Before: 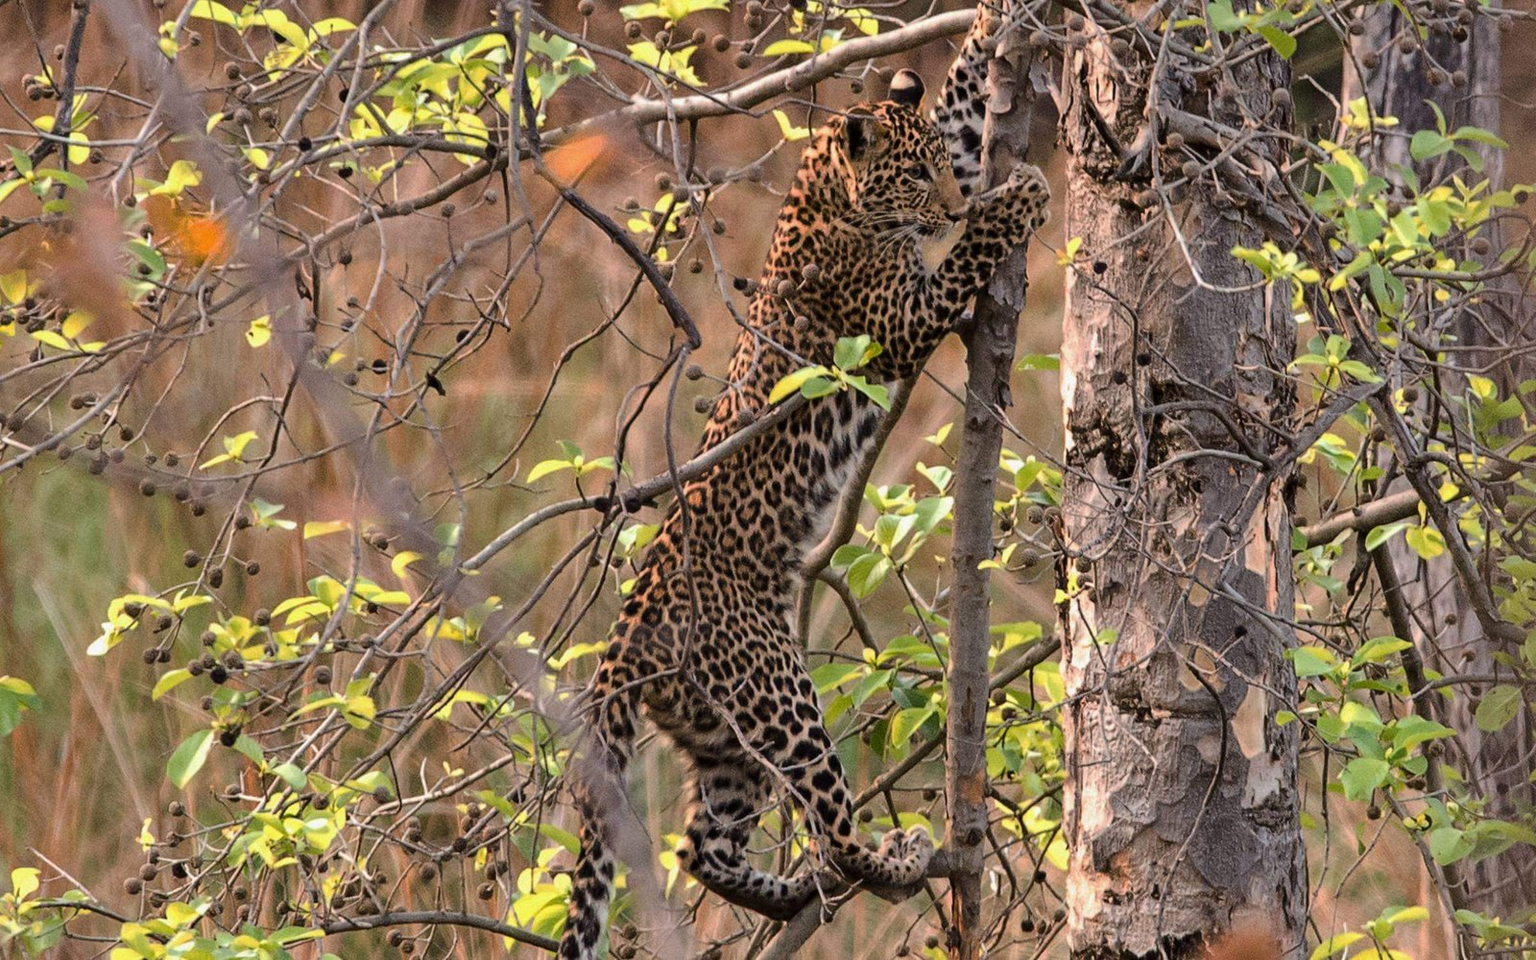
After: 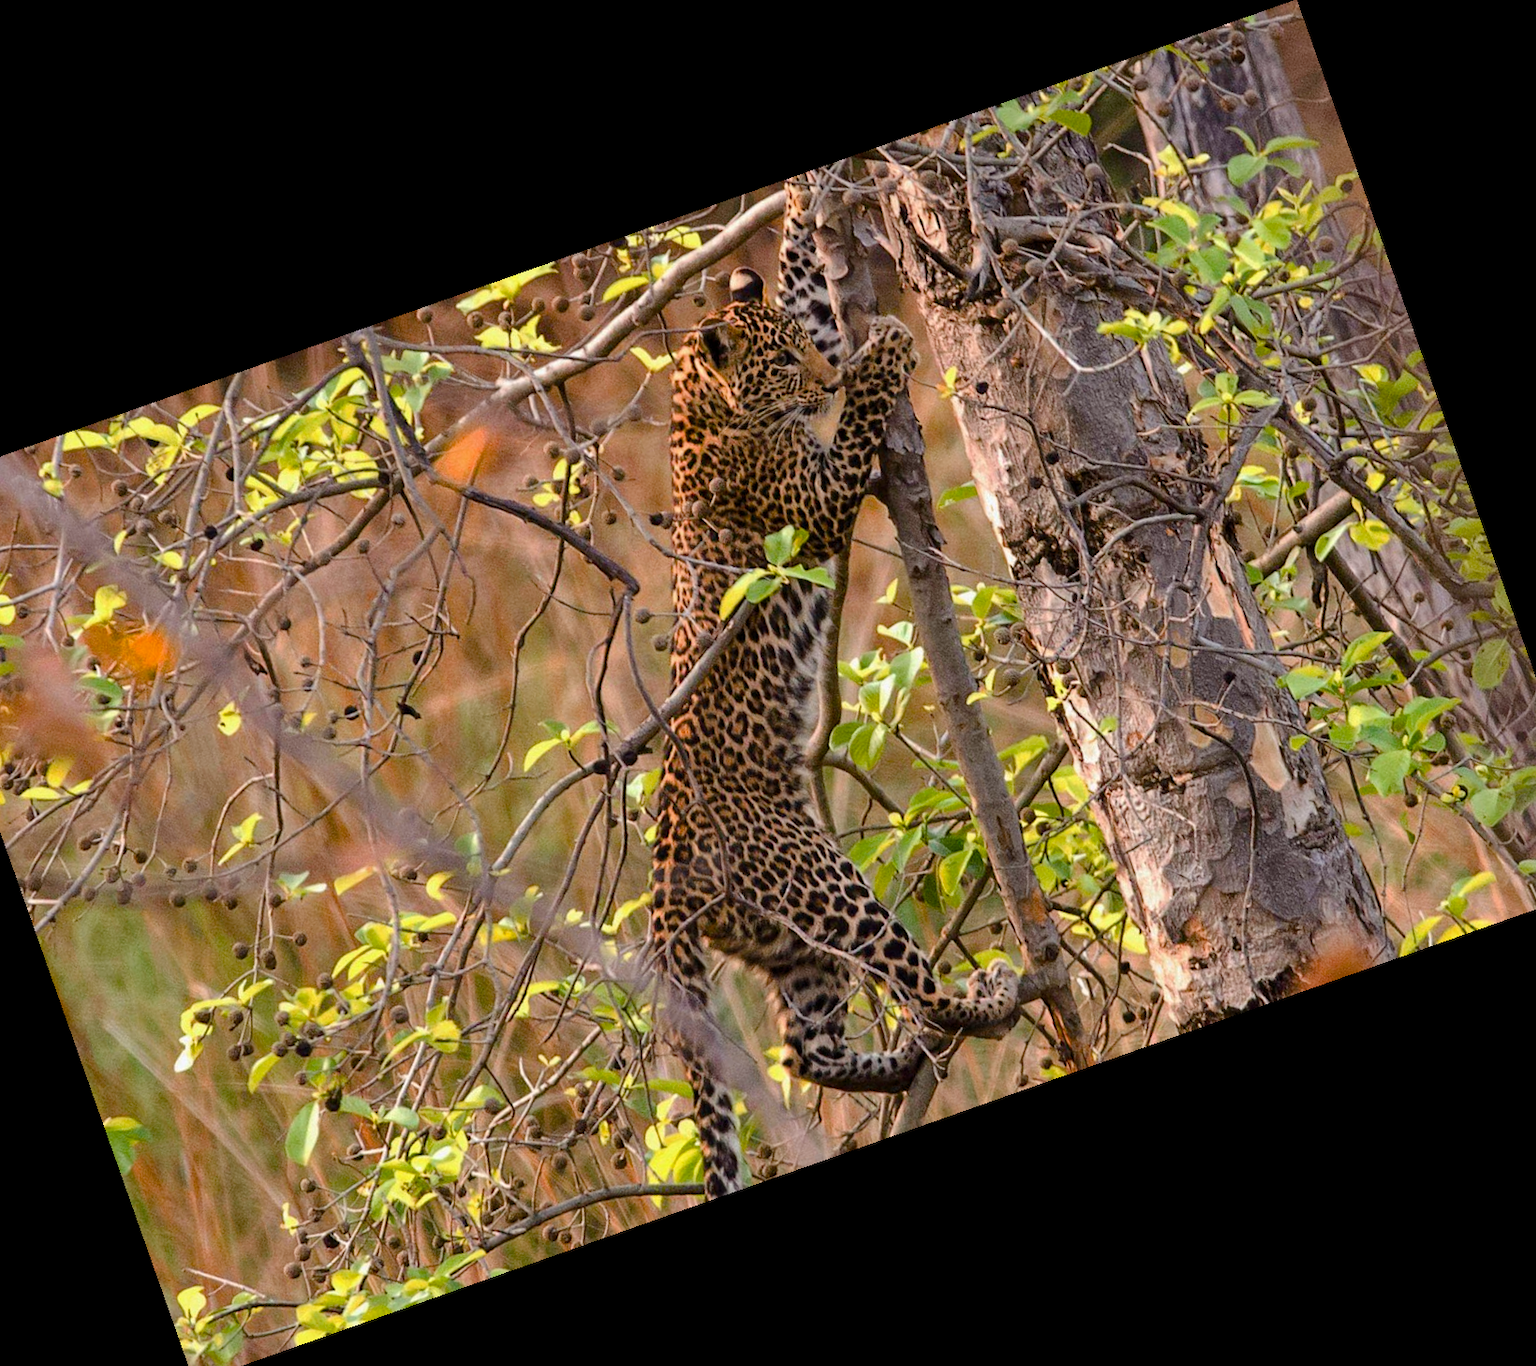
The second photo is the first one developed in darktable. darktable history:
color balance rgb: perceptual saturation grading › global saturation 35%, perceptual saturation grading › highlights -30%, perceptual saturation grading › shadows 35%, perceptual brilliance grading › global brilliance 3%, perceptual brilliance grading › highlights -3%, perceptual brilliance grading › shadows 3%
crop and rotate: angle 19.43°, left 6.812%, right 4.125%, bottom 1.087%
rotate and perspective: automatic cropping original format, crop left 0, crop top 0
